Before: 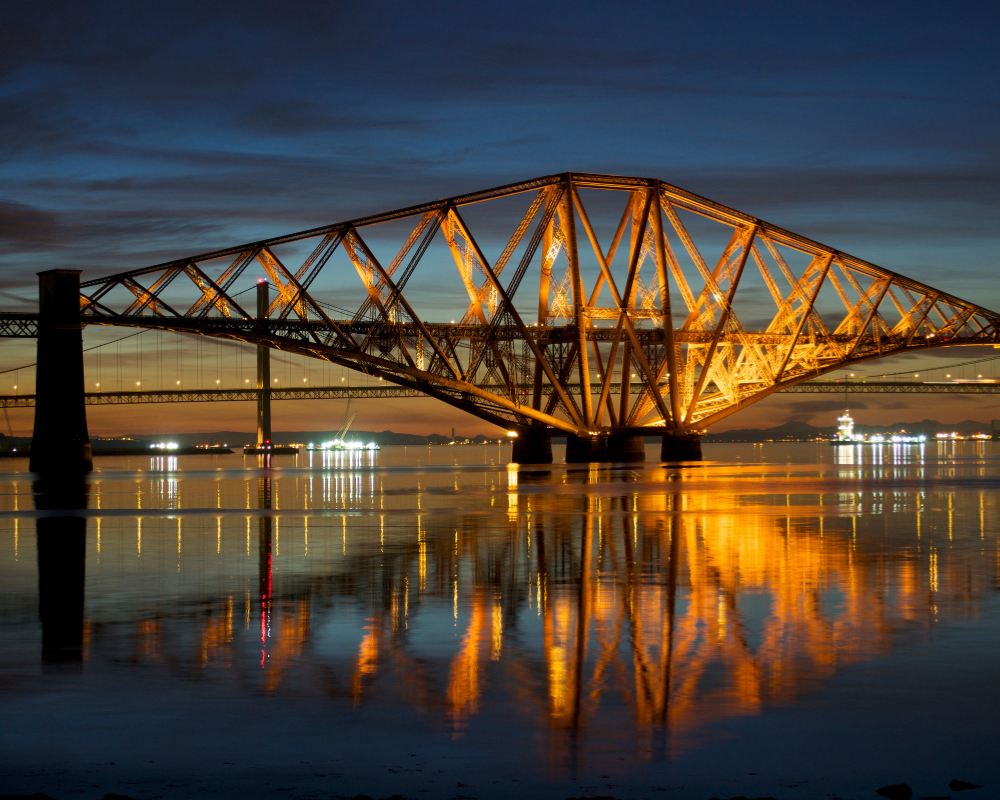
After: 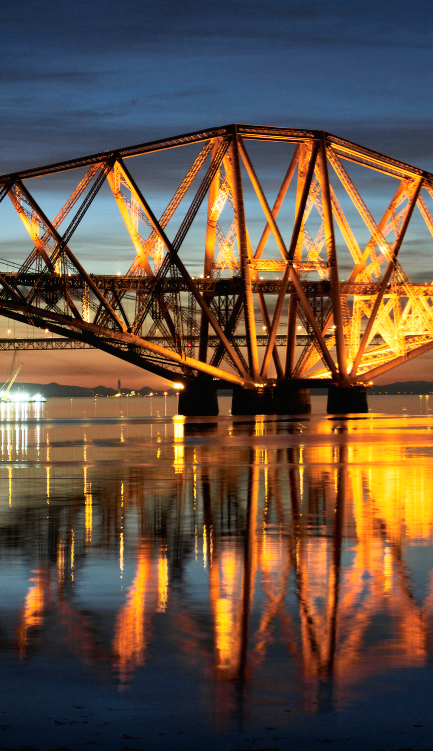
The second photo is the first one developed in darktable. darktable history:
tone curve: curves: ch0 [(0, 0.012) (0.056, 0.046) (0.218, 0.213) (0.606, 0.62) (0.82, 0.846) (1, 1)]; ch1 [(0, 0) (0.226, 0.261) (0.403, 0.437) (0.469, 0.472) (0.495, 0.499) (0.514, 0.504) (0.545, 0.555) (0.59, 0.598) (0.714, 0.733) (1, 1)]; ch2 [(0, 0) (0.269, 0.299) (0.459, 0.45) (0.498, 0.499) (0.523, 0.512) (0.568, 0.558) (0.634, 0.617) (0.702, 0.662) (0.781, 0.775) (1, 1)], color space Lab, independent channels, preserve colors none
shadows and highlights: radius 108.52, shadows 23.73, highlights -59.32, low approximation 0.01, soften with gaussian
base curve: curves: ch0 [(0, 0) (0.005, 0.002) (0.193, 0.295) (0.399, 0.664) (0.75, 0.928) (1, 1)]
crop: left 33.452%, top 6.025%, right 23.155%
